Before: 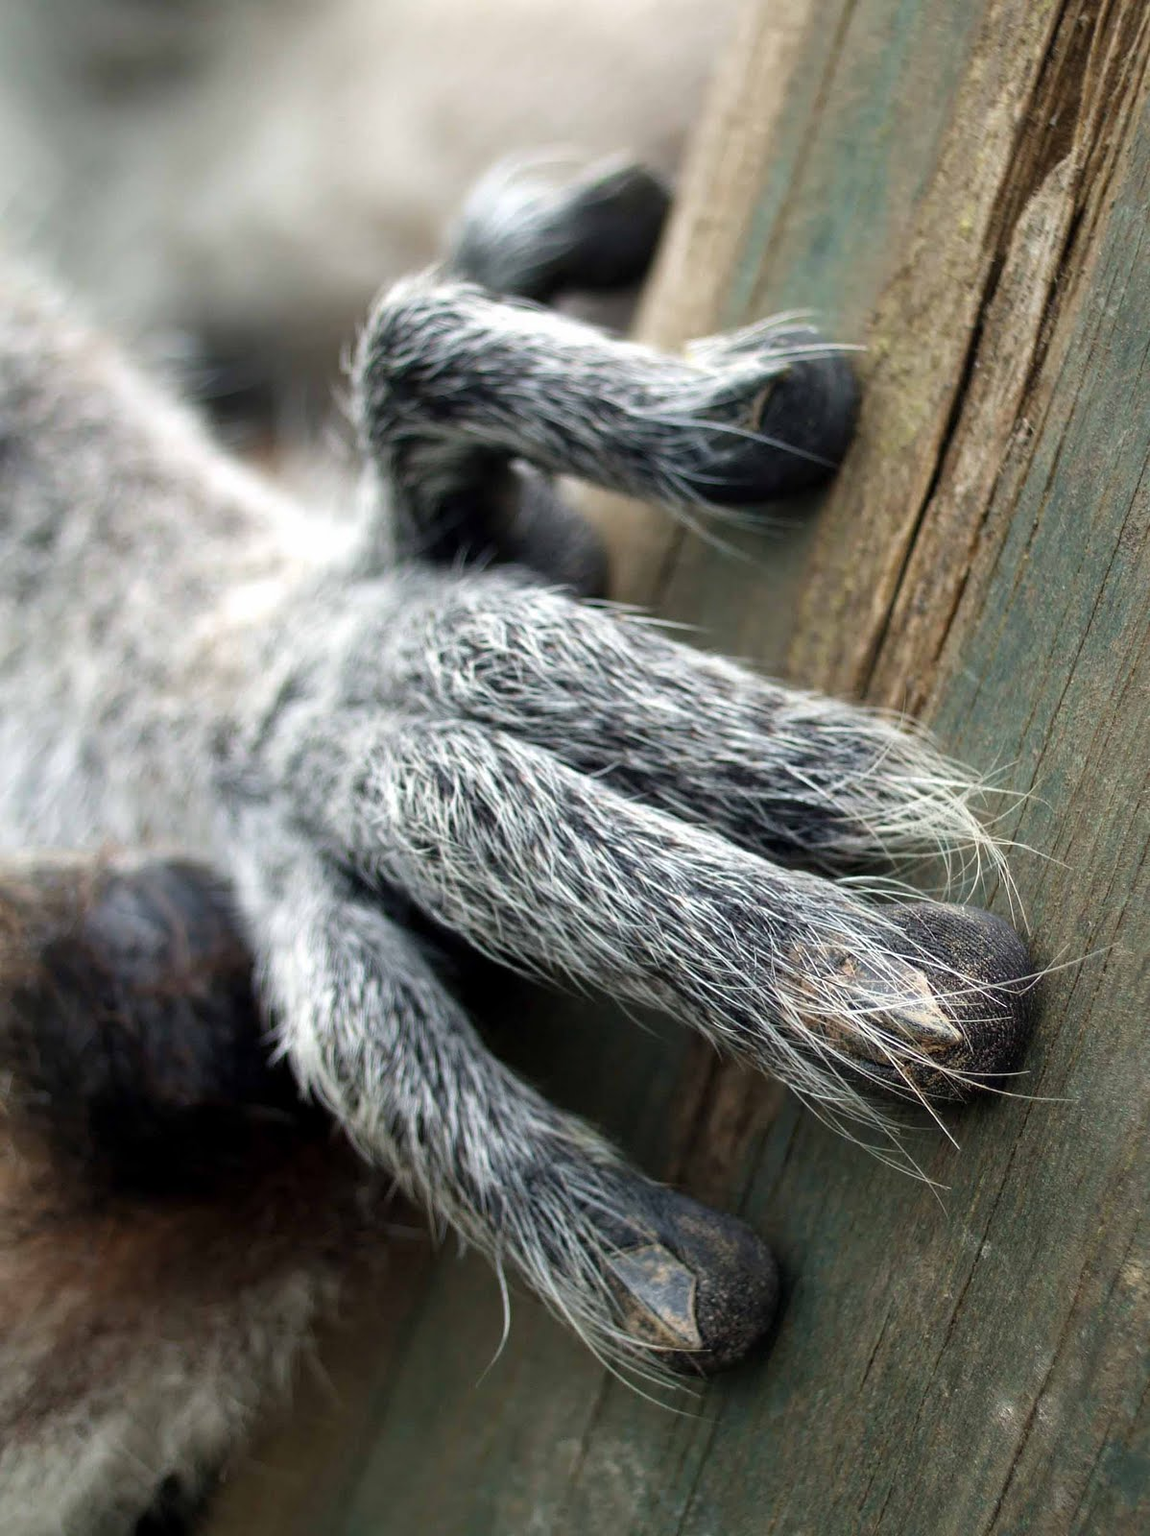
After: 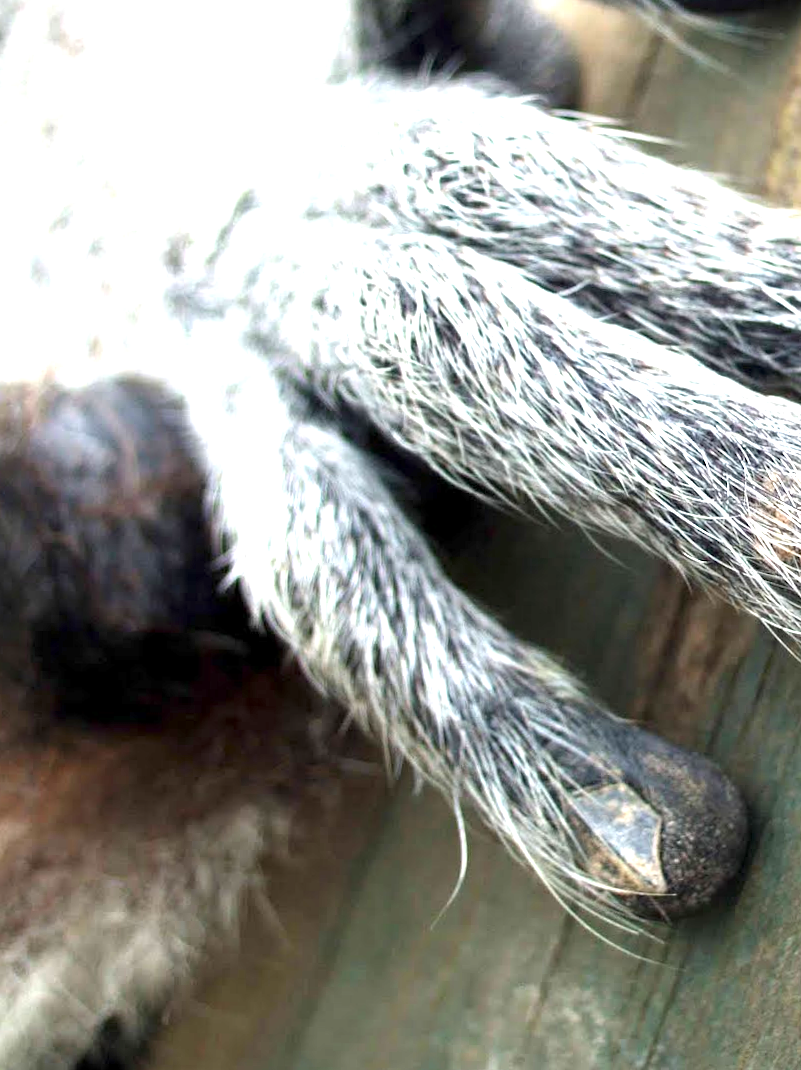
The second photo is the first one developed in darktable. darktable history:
crop and rotate: angle -0.82°, left 3.85%, top 31.828%, right 27.992%
exposure: exposure 1.5 EV, compensate highlight preservation false
